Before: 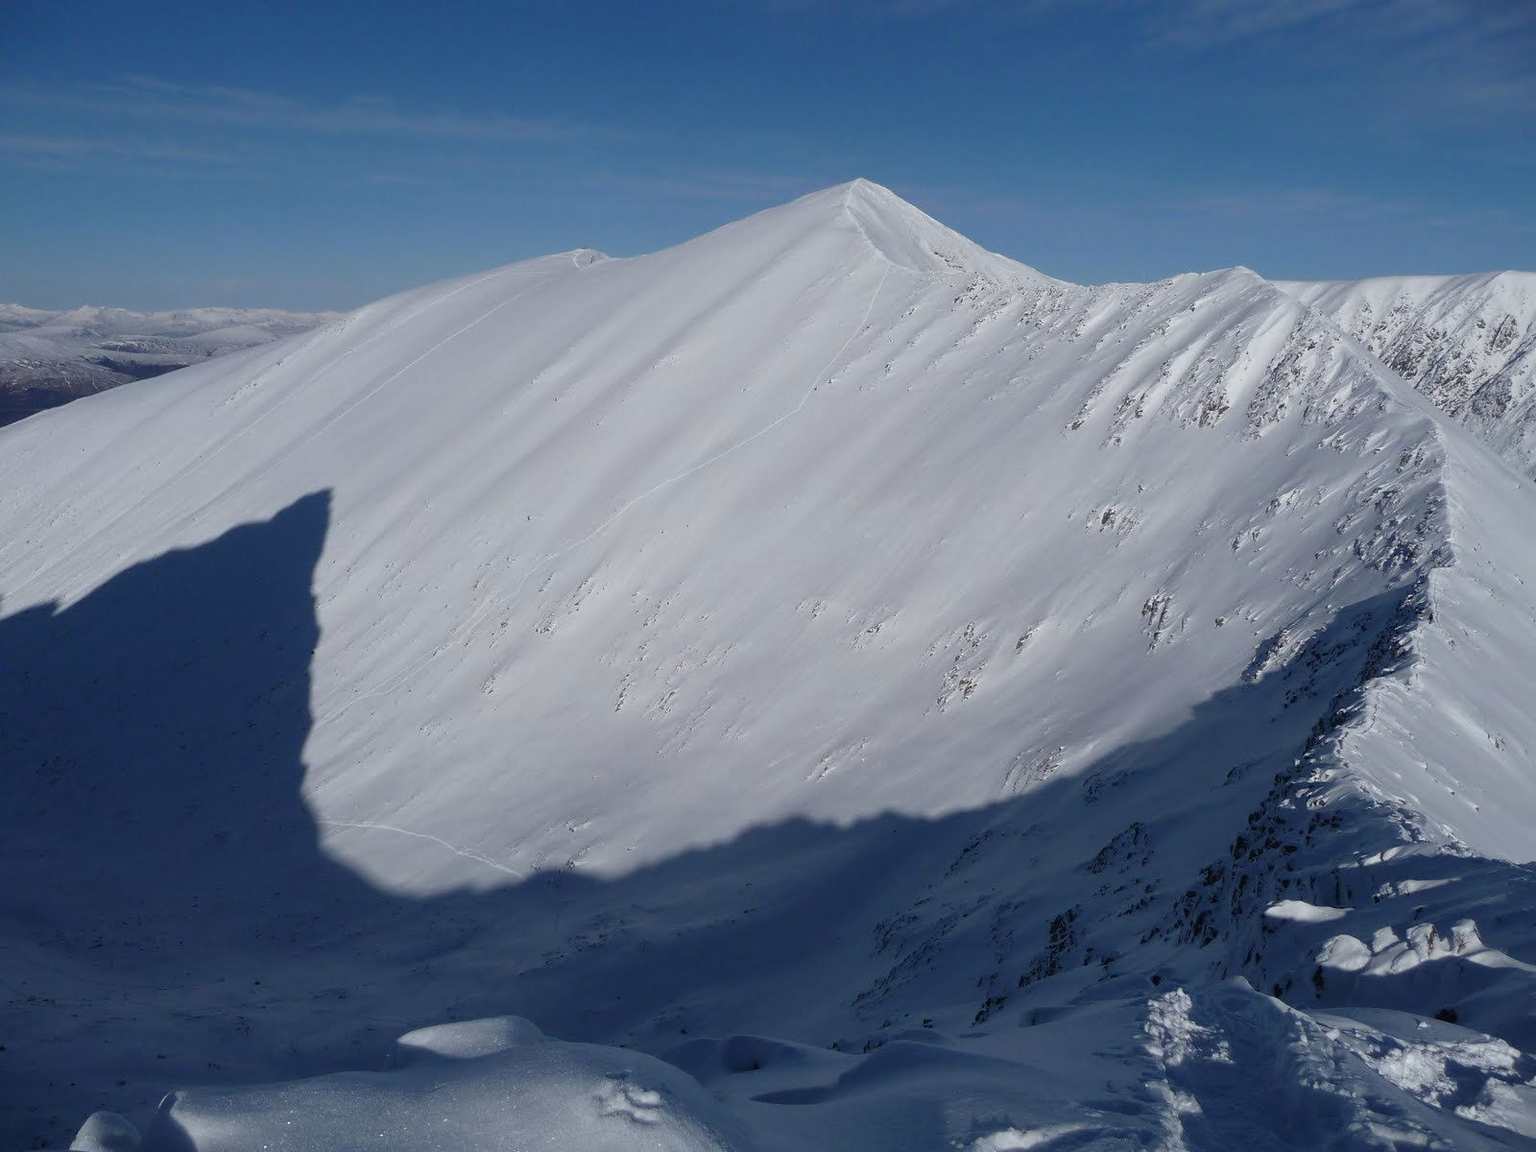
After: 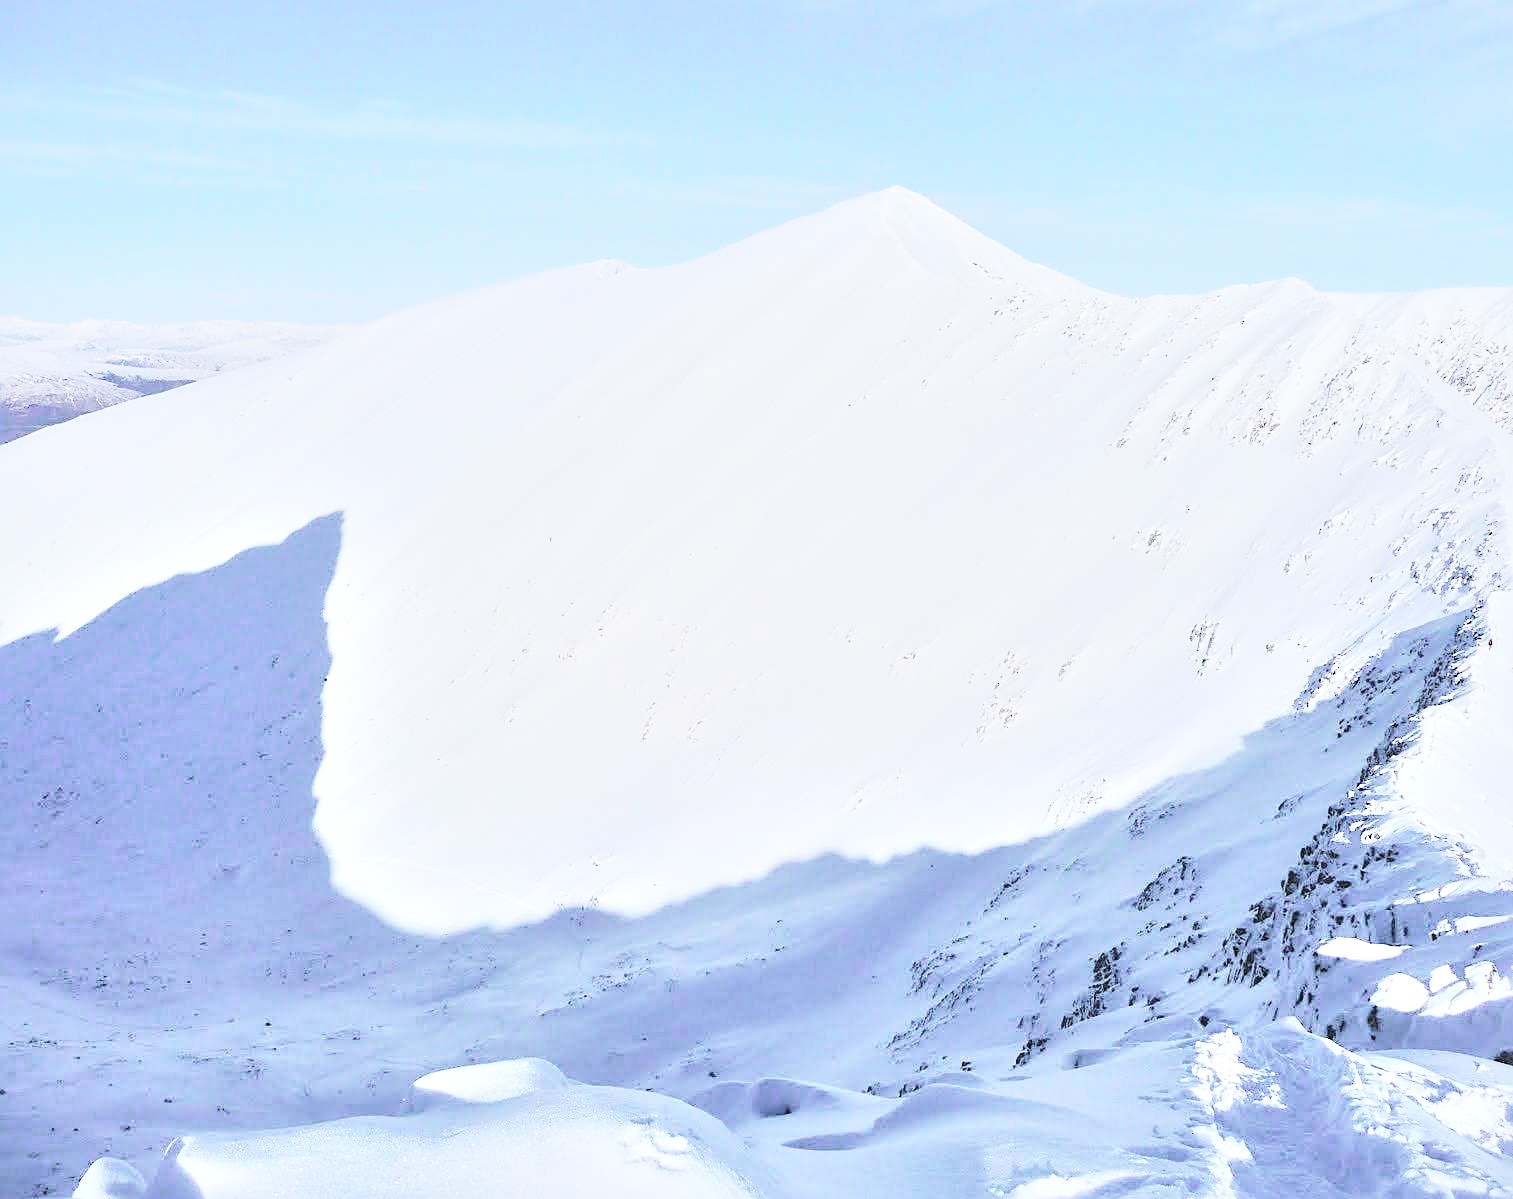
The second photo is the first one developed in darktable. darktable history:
contrast brightness saturation: brightness 0.995
levels: mode automatic
sharpen: on, module defaults
color balance rgb: linear chroma grading › global chroma 25.058%, perceptual saturation grading › global saturation 0.547%
tone curve: curves: ch0 [(0, 0.011) (0.053, 0.026) (0.174, 0.115) (0.398, 0.444) (0.673, 0.775) (0.829, 0.906) (0.991, 0.981)]; ch1 [(0, 0) (0.276, 0.206) (0.409, 0.383) (0.473, 0.458) (0.492, 0.499) (0.521, 0.502) (0.546, 0.543) (0.585, 0.617) (0.659, 0.686) (0.78, 0.8) (1, 1)]; ch2 [(0, 0) (0.438, 0.449) (0.473, 0.469) (0.503, 0.5) (0.523, 0.538) (0.562, 0.598) (0.612, 0.635) (0.695, 0.713) (1, 1)], preserve colors none
crop and rotate: left 0%, right 5.406%
local contrast: mode bilateral grid, contrast 20, coarseness 50, detail 171%, midtone range 0.2
tone equalizer: -7 EV 0.146 EV, -6 EV 0.576 EV, -5 EV 1.14 EV, -4 EV 1.32 EV, -3 EV 1.14 EV, -2 EV 0.6 EV, -1 EV 0.159 EV, edges refinement/feathering 500, mask exposure compensation -1.57 EV, preserve details no
